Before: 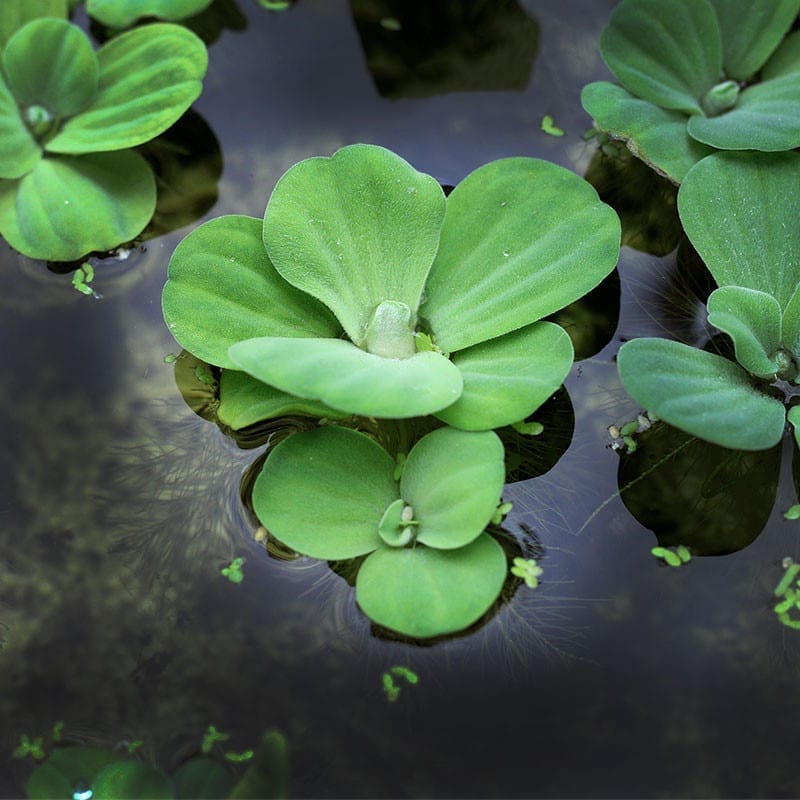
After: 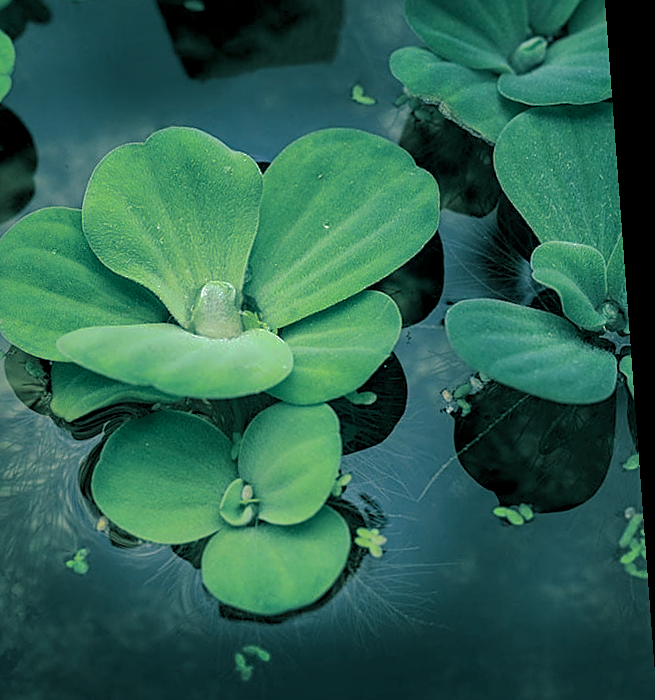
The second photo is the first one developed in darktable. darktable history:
crop: left 23.095%, top 5.827%, bottom 11.854%
shadows and highlights: shadows 38.43, highlights -74.54
contrast brightness saturation: contrast 0.2, brightness 0.16, saturation 0.22
local contrast: on, module defaults
base curve: curves: ch0 [(0, 0) (0.826, 0.587) (1, 1)]
rotate and perspective: rotation -4.25°, automatic cropping off
sharpen: on, module defaults
split-toning: shadows › hue 183.6°, shadows › saturation 0.52, highlights › hue 0°, highlights › saturation 0
